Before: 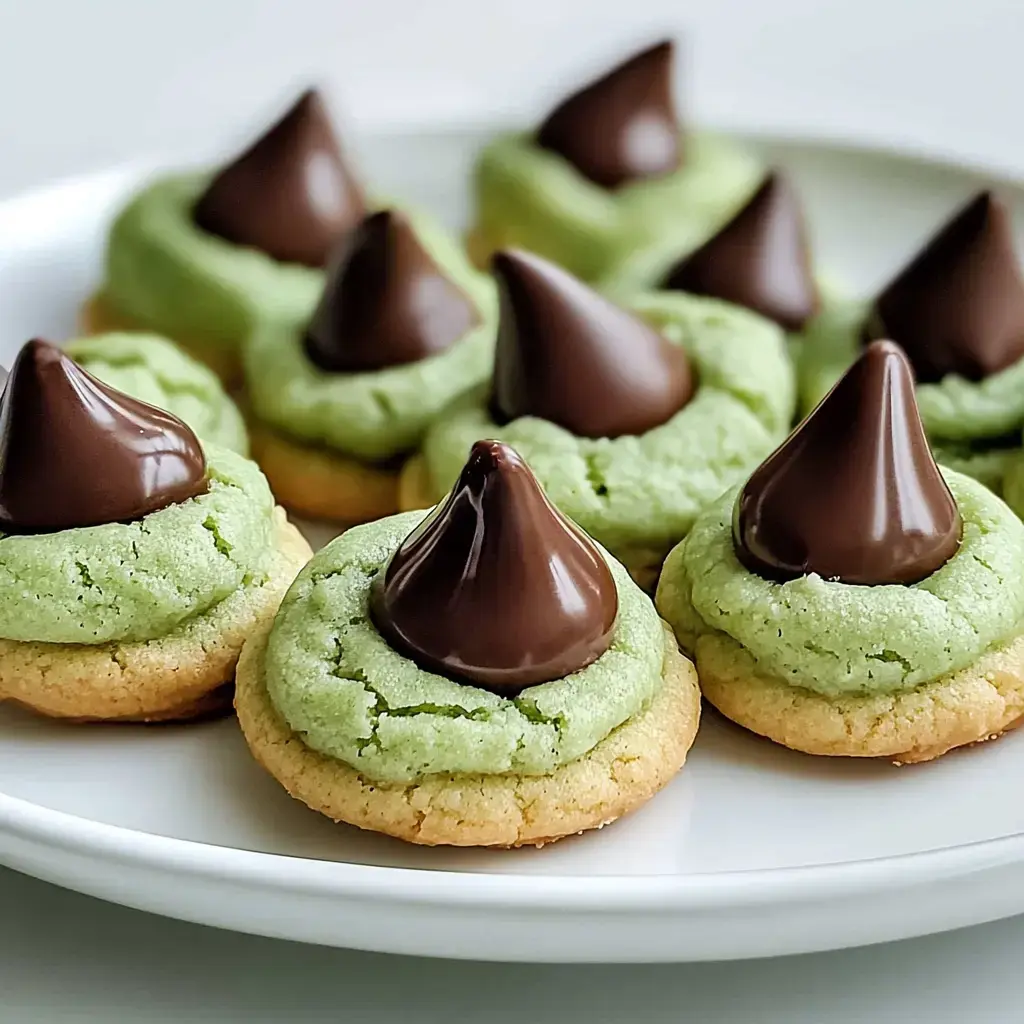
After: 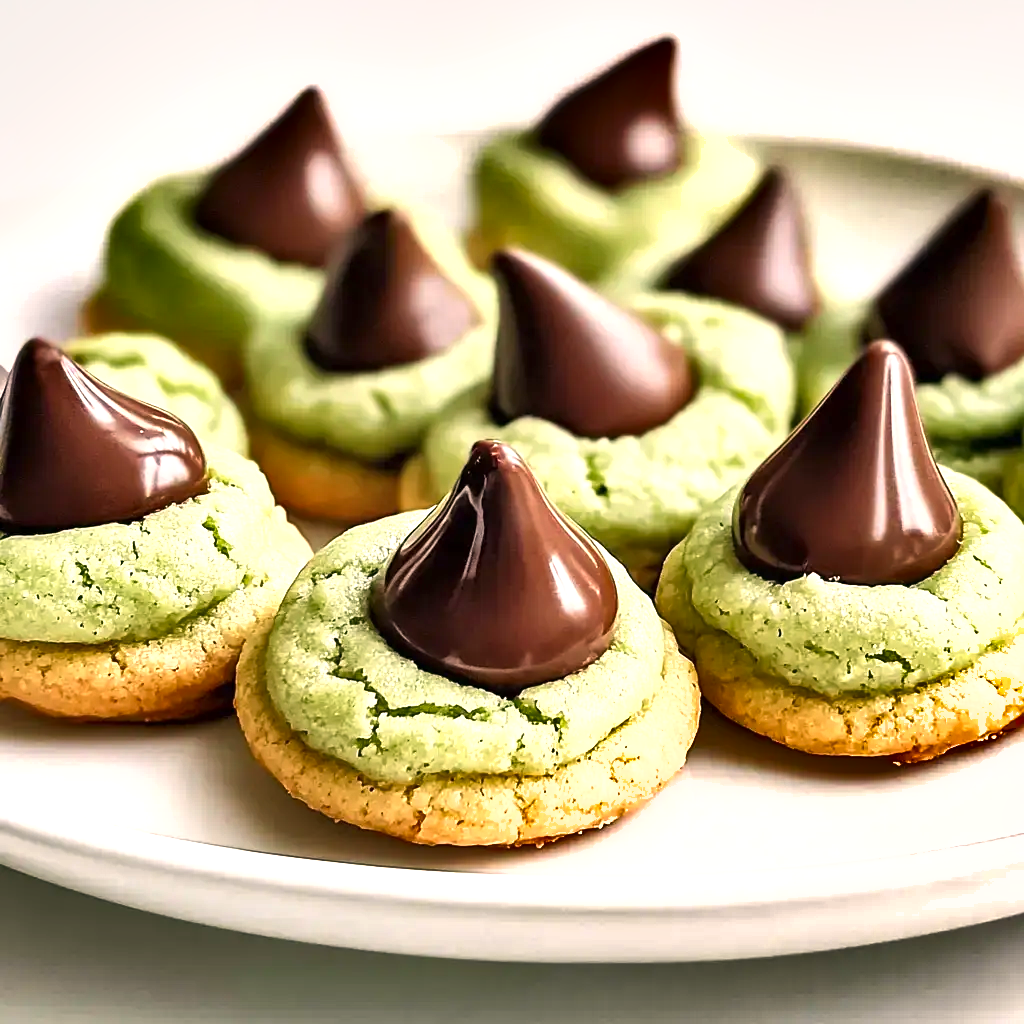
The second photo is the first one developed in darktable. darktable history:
exposure: exposure 0.781 EV, compensate highlight preservation false
shadows and highlights: shadows 75, highlights -60.85, soften with gaussian
white balance: red 1.127, blue 0.943
